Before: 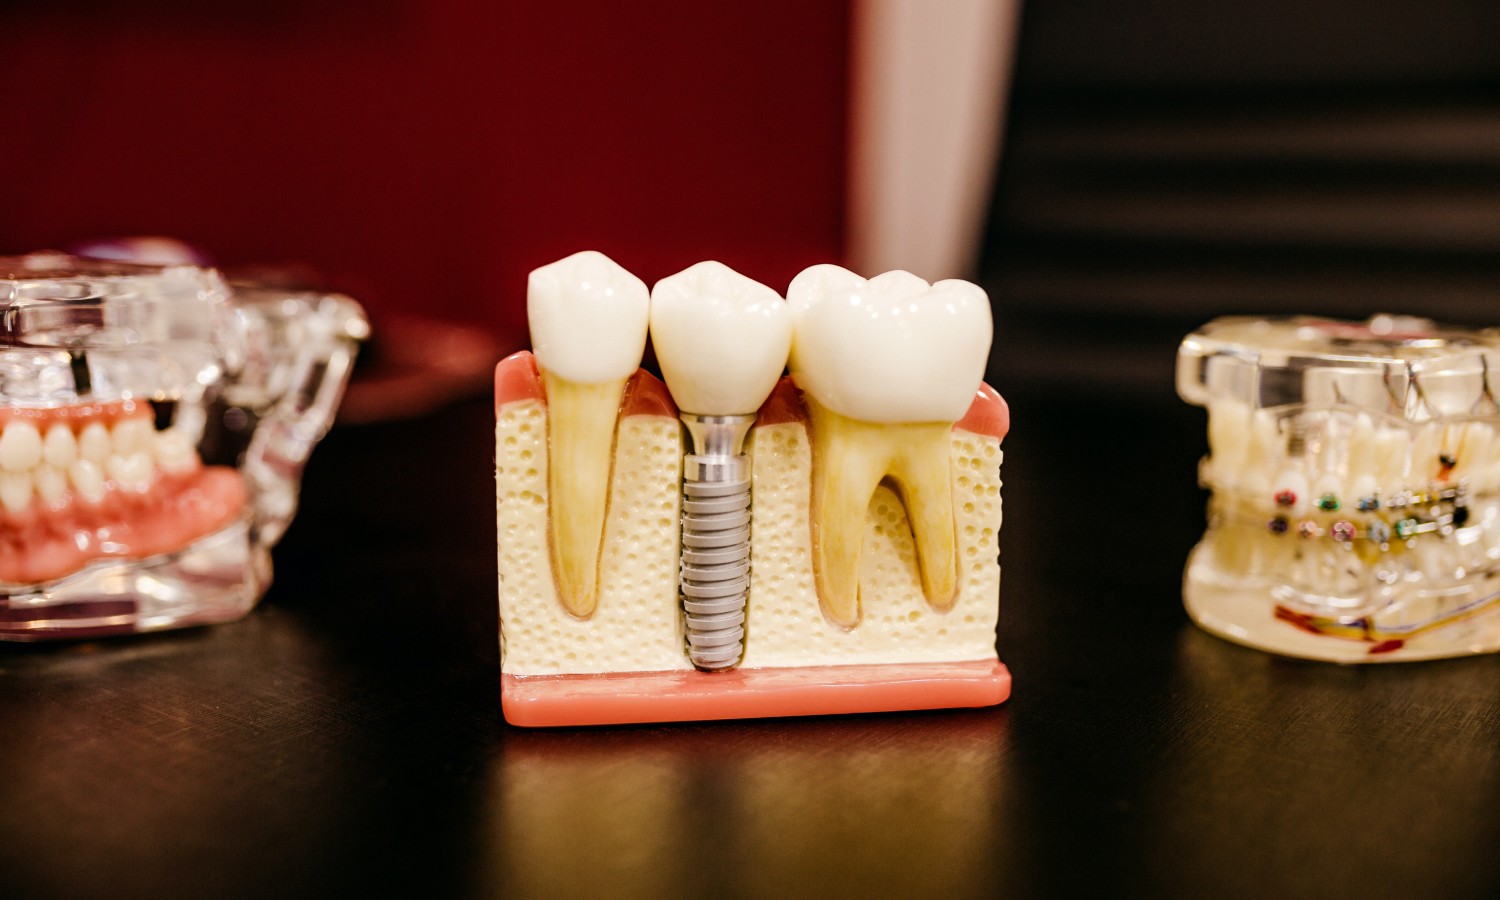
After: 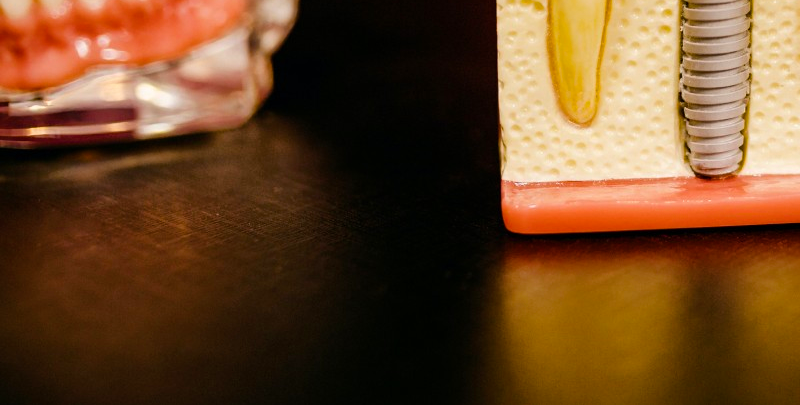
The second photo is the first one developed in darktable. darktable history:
crop and rotate: top 54.778%, right 46.61%, bottom 0.159%
tone equalizer: -8 EV -2 EV, -7 EV -2 EV, -6 EV -2 EV, -5 EV -2 EV, -4 EV -2 EV, -3 EV -2 EV, -2 EV -2 EV, -1 EV -1.63 EV, +0 EV -2 EV
exposure: exposure 2 EV, compensate exposure bias true, compensate highlight preservation false
color balance rgb: perceptual saturation grading › global saturation 20%, global vibrance 20%
